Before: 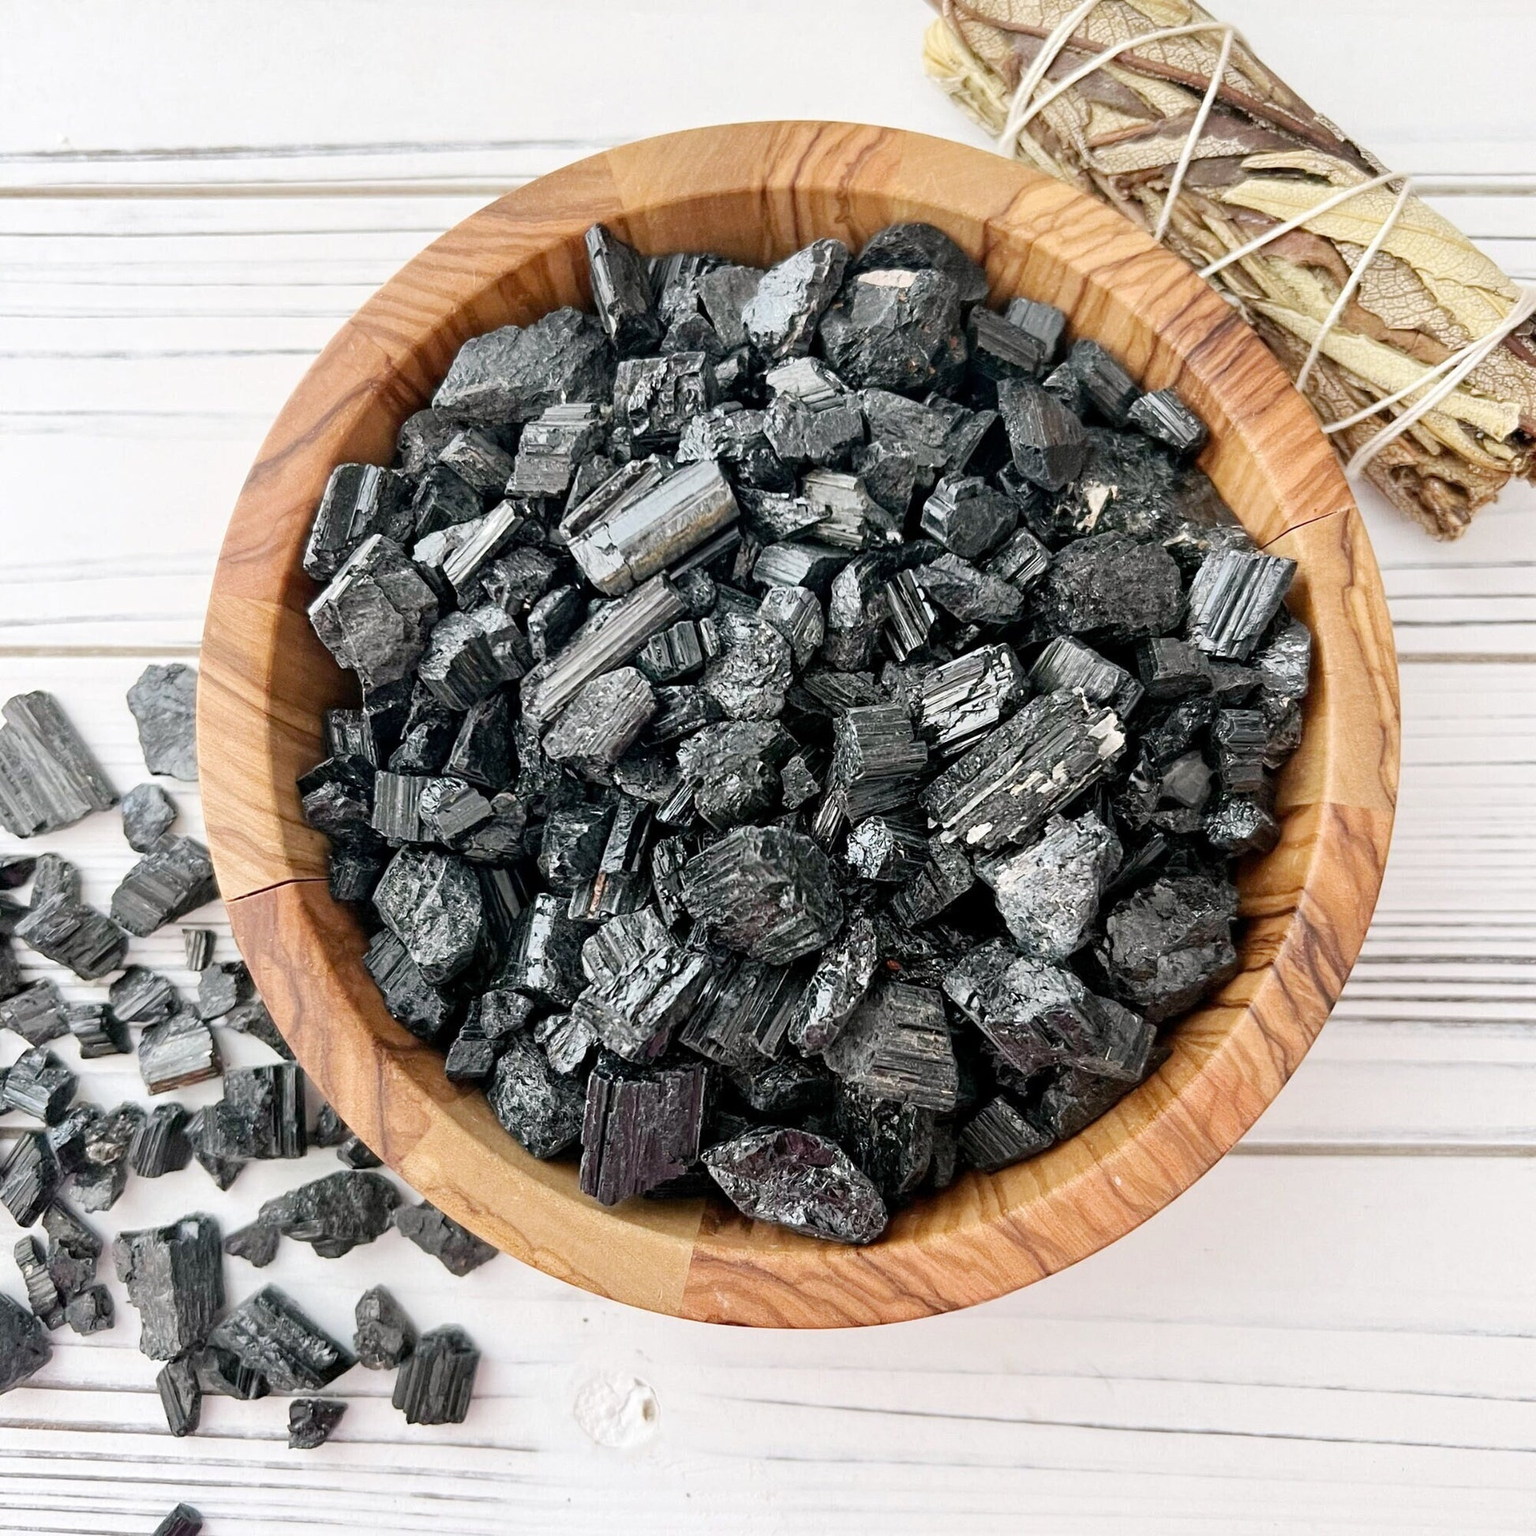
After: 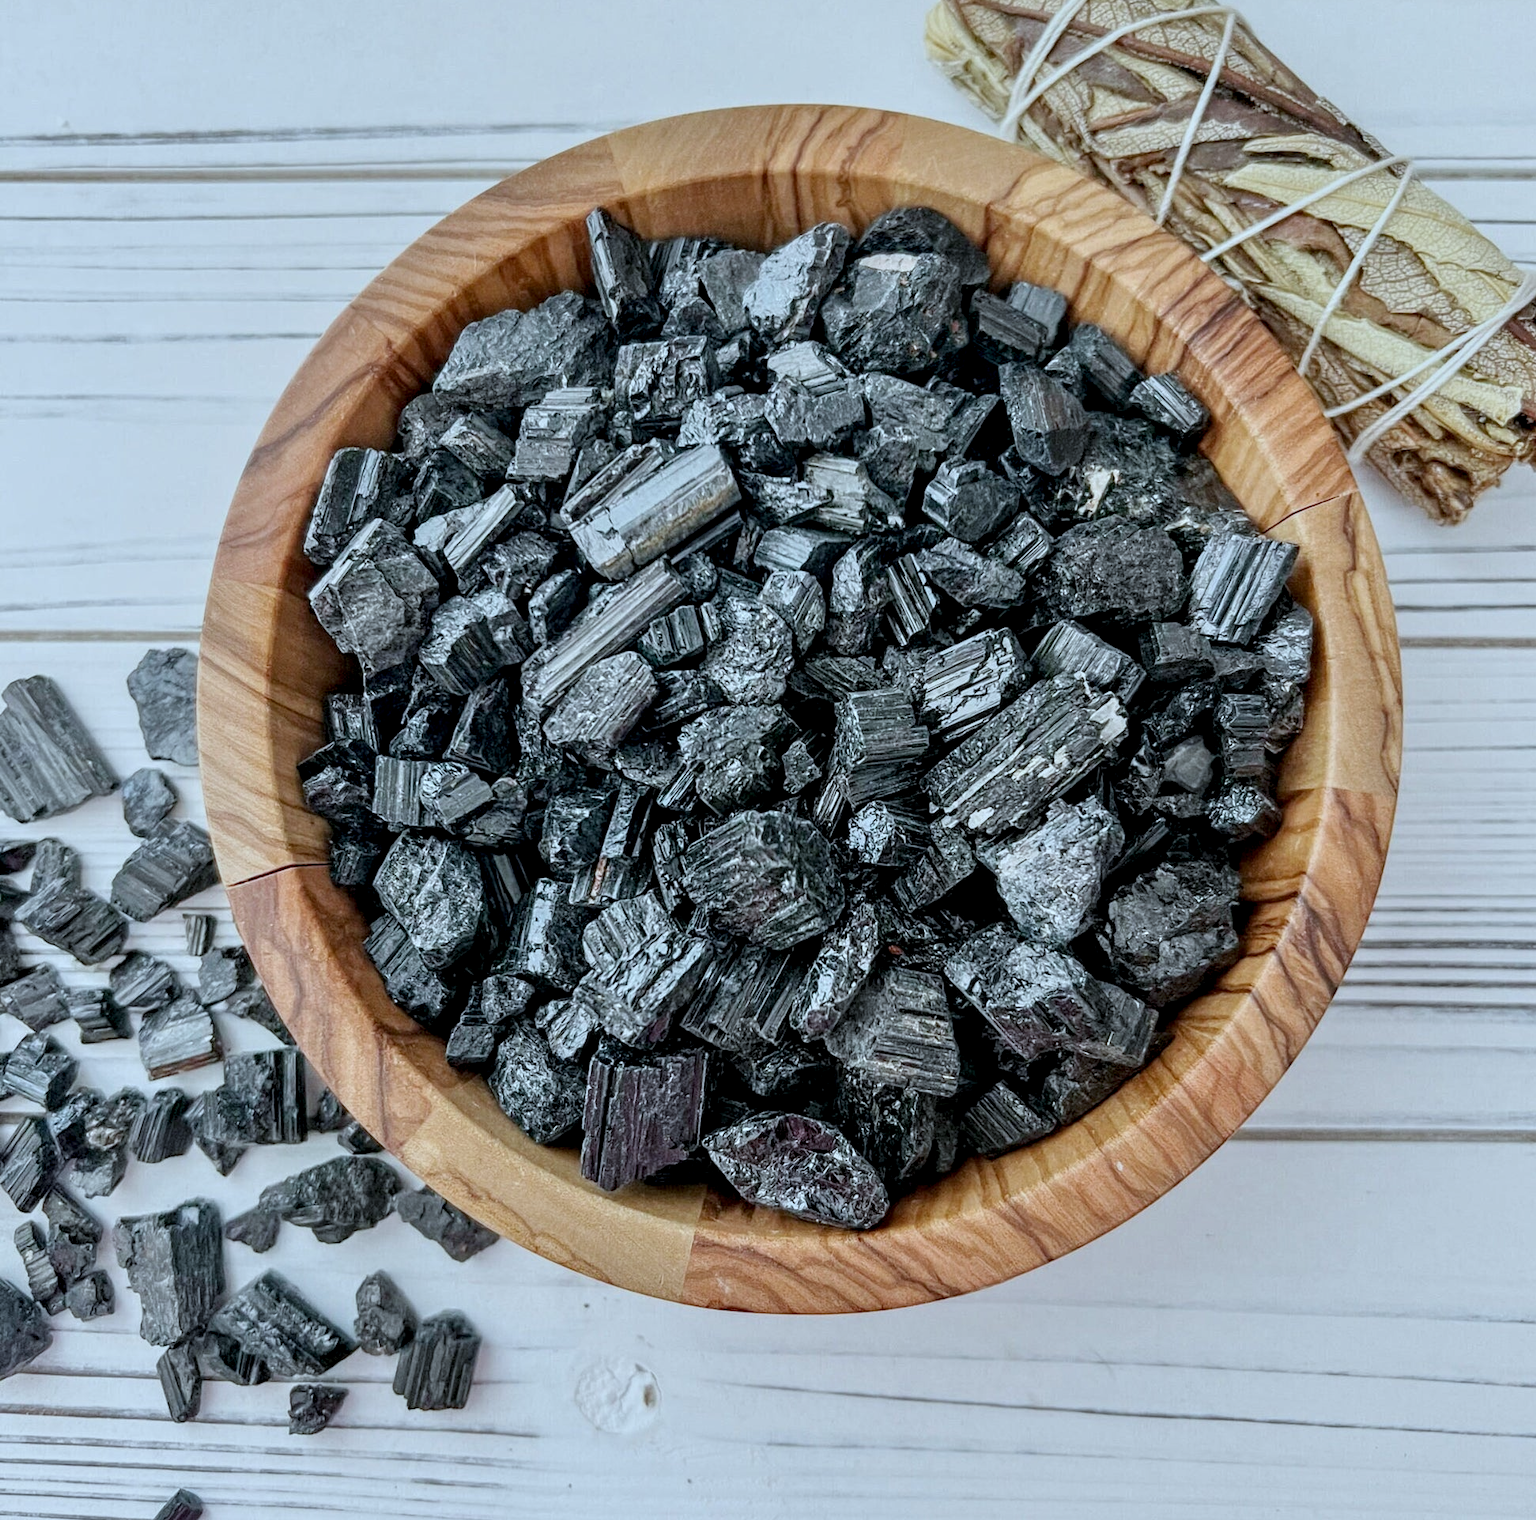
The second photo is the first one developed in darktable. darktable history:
exposure: black level correction 0.001, exposure 0.016 EV, compensate exposure bias true, compensate highlight preservation false
local contrast: highlights 61%, detail 143%, midtone range 0.429
tone equalizer: -8 EV -0.001 EV, -7 EV 0.004 EV, -6 EV -0.014 EV, -5 EV 0.014 EV, -4 EV -0.01 EV, -3 EV 0.017 EV, -2 EV -0.056 EV, -1 EV -0.27 EV, +0 EV -0.609 EV
crop: top 1.082%, right 0.115%
color calibration: illuminant F (fluorescent), F source F9 (Cool White Deluxe 4150 K) – high CRI, x 0.374, y 0.373, temperature 4161.62 K
